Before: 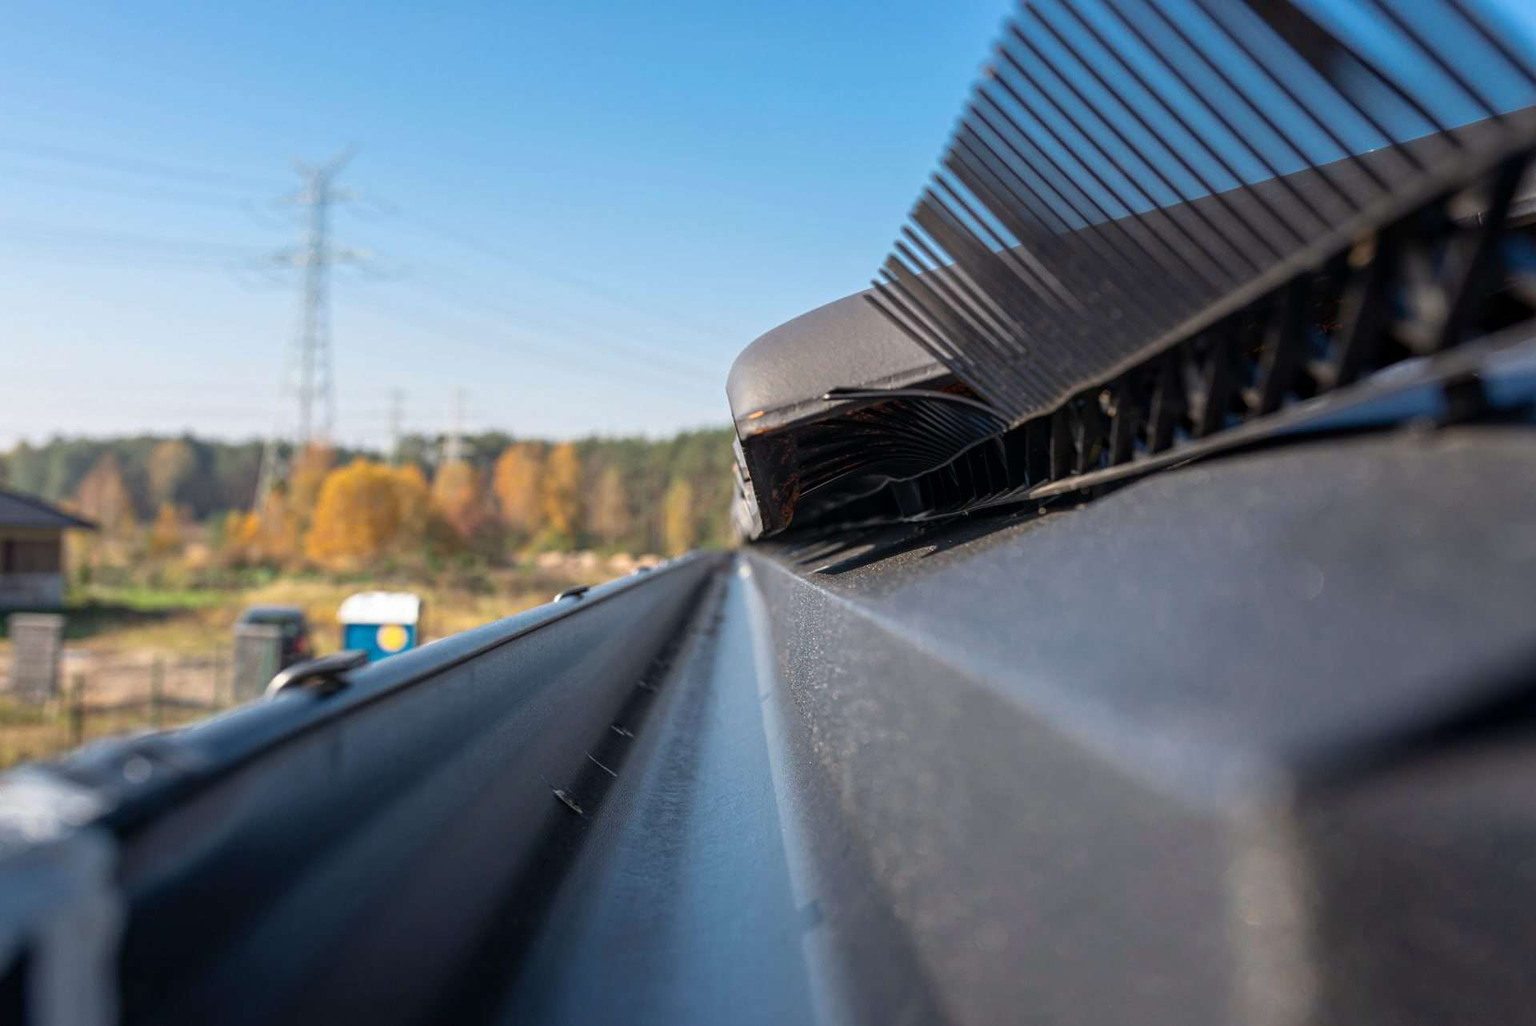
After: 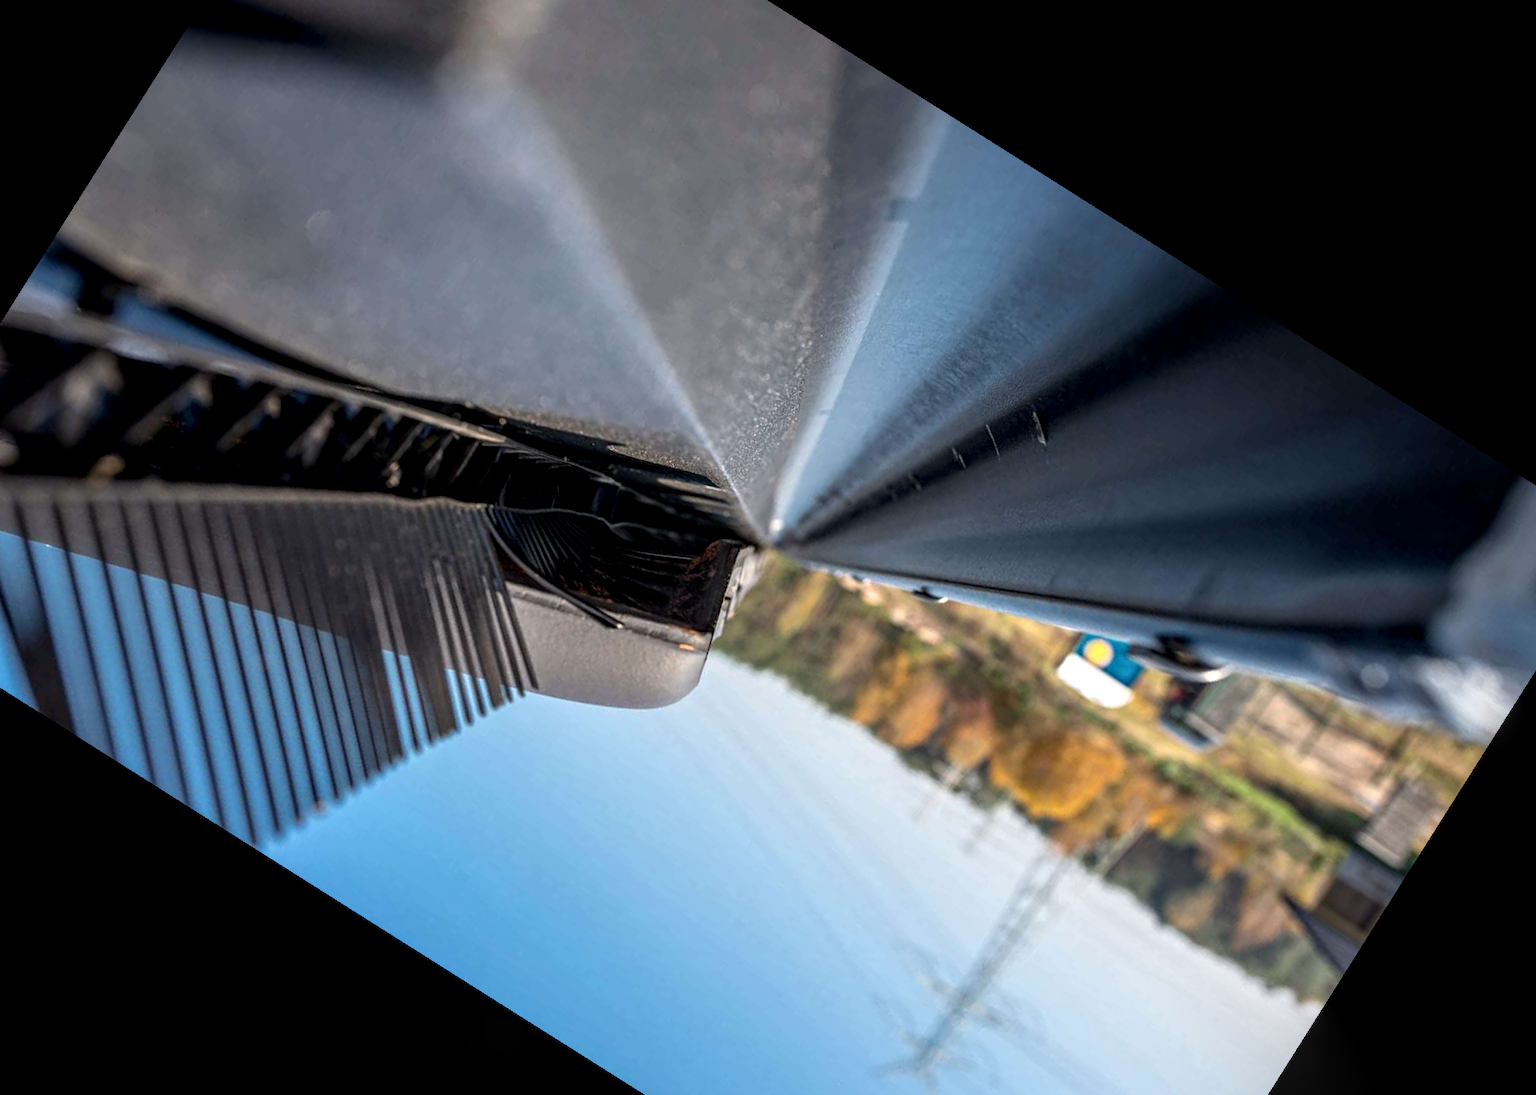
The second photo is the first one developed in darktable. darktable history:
crop and rotate: angle 147.73°, left 9.189%, top 15.558%, right 4.594%, bottom 17.165%
local contrast: detail 144%
